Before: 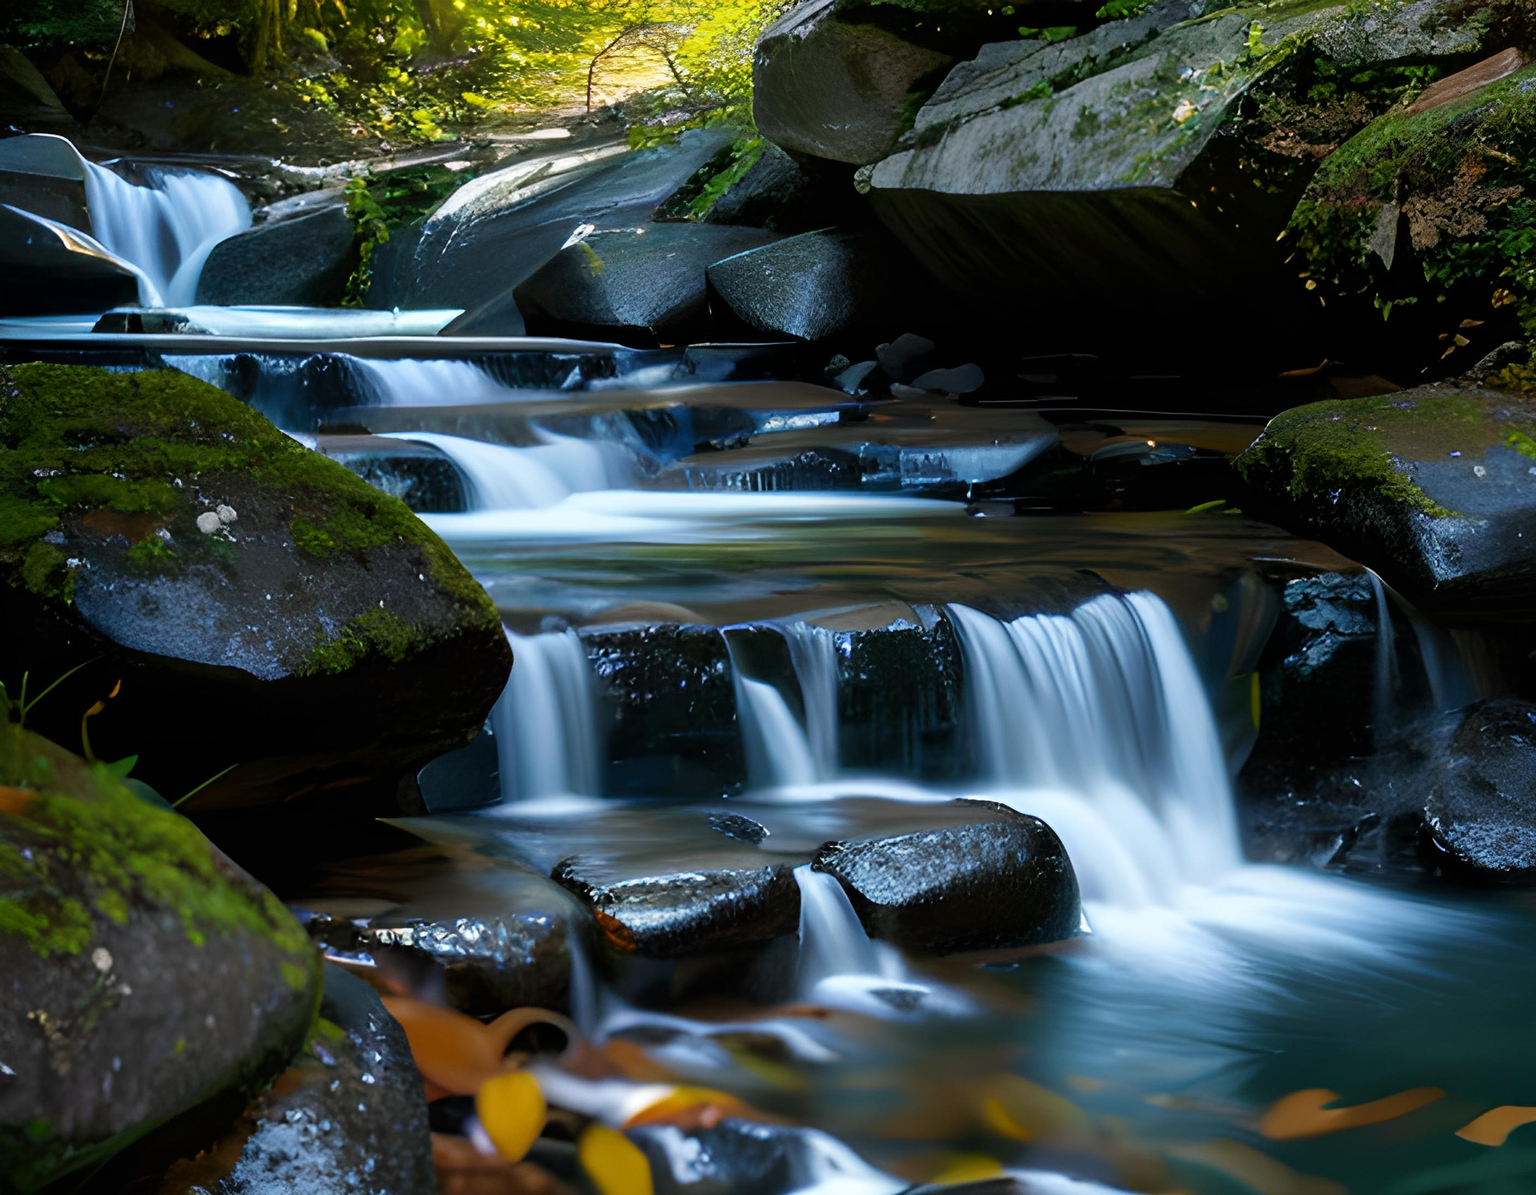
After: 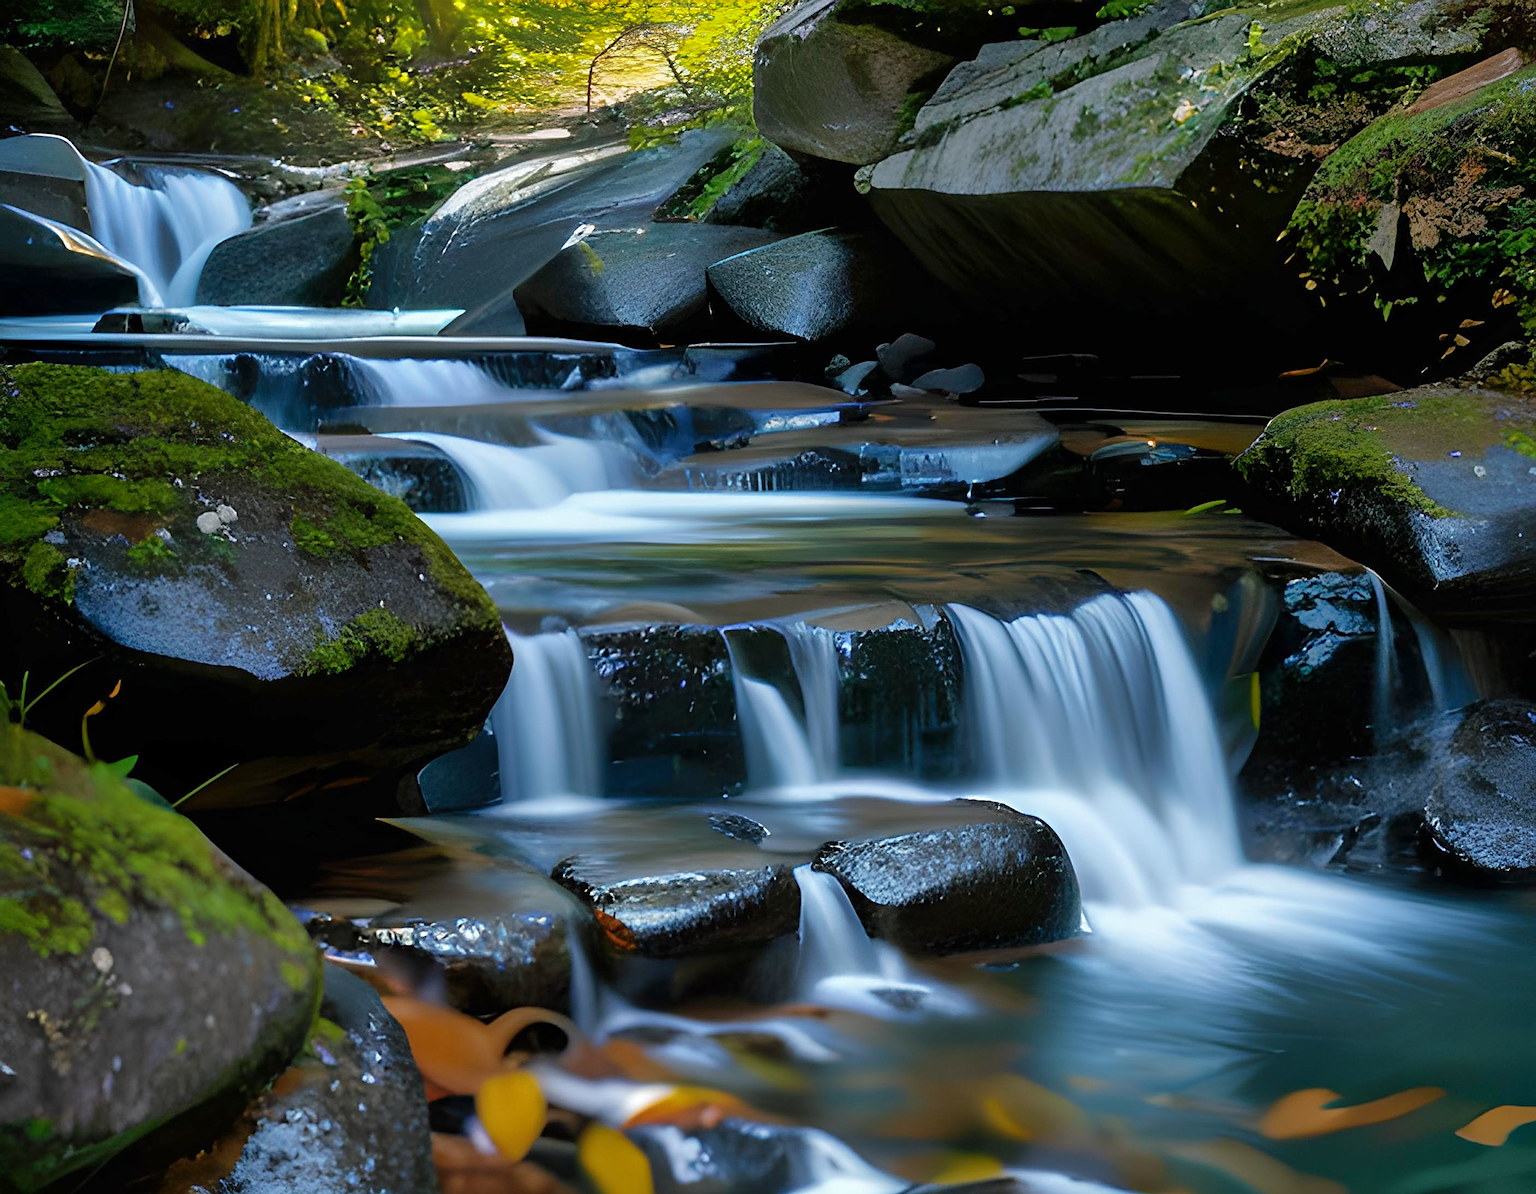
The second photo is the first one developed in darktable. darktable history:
color zones: curves: ch0 [(0, 0.5) (0.143, 0.5) (0.286, 0.5) (0.429, 0.5) (0.571, 0.5) (0.714, 0.476) (0.857, 0.5) (1, 0.5)]; ch2 [(0, 0.5) (0.143, 0.5) (0.286, 0.5) (0.429, 0.5) (0.571, 0.5) (0.714, 0.487) (0.857, 0.5) (1, 0.5)], mix -120.88%
shadows and highlights: on, module defaults
sharpen: on, module defaults
color calibration: illuminant same as pipeline (D50), adaptation XYZ, x 0.346, y 0.359, temperature 5020.08 K
